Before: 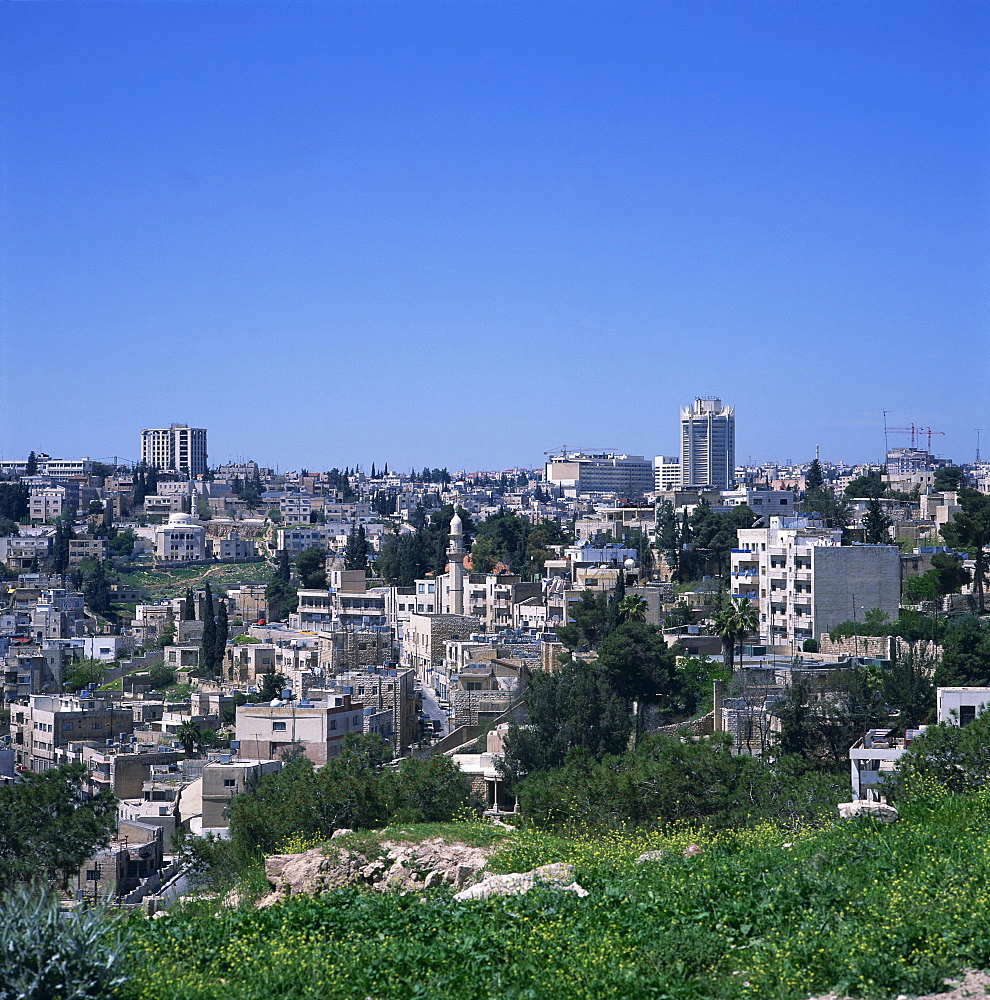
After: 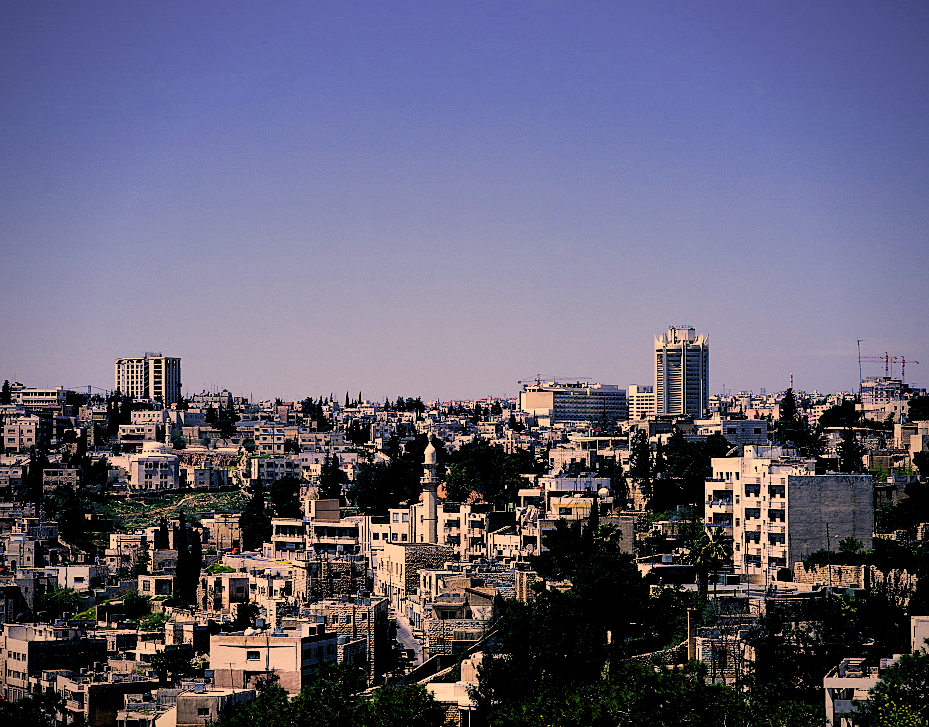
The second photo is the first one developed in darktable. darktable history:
vignetting: saturation 0.002, unbound false
exposure: black level correction 0.056, compensate exposure bias true, compensate highlight preservation false
crop: left 2.668%, top 7.124%, right 3.458%, bottom 20.158%
color correction: highlights a* 14.77, highlights b* 31.25
contrast brightness saturation: contrast 0.112, saturation -0.15
filmic rgb: black relative exposure -7.5 EV, white relative exposure 5 EV, threshold 5.95 EV, hardness 3.34, contrast 1.3, enable highlight reconstruction true
